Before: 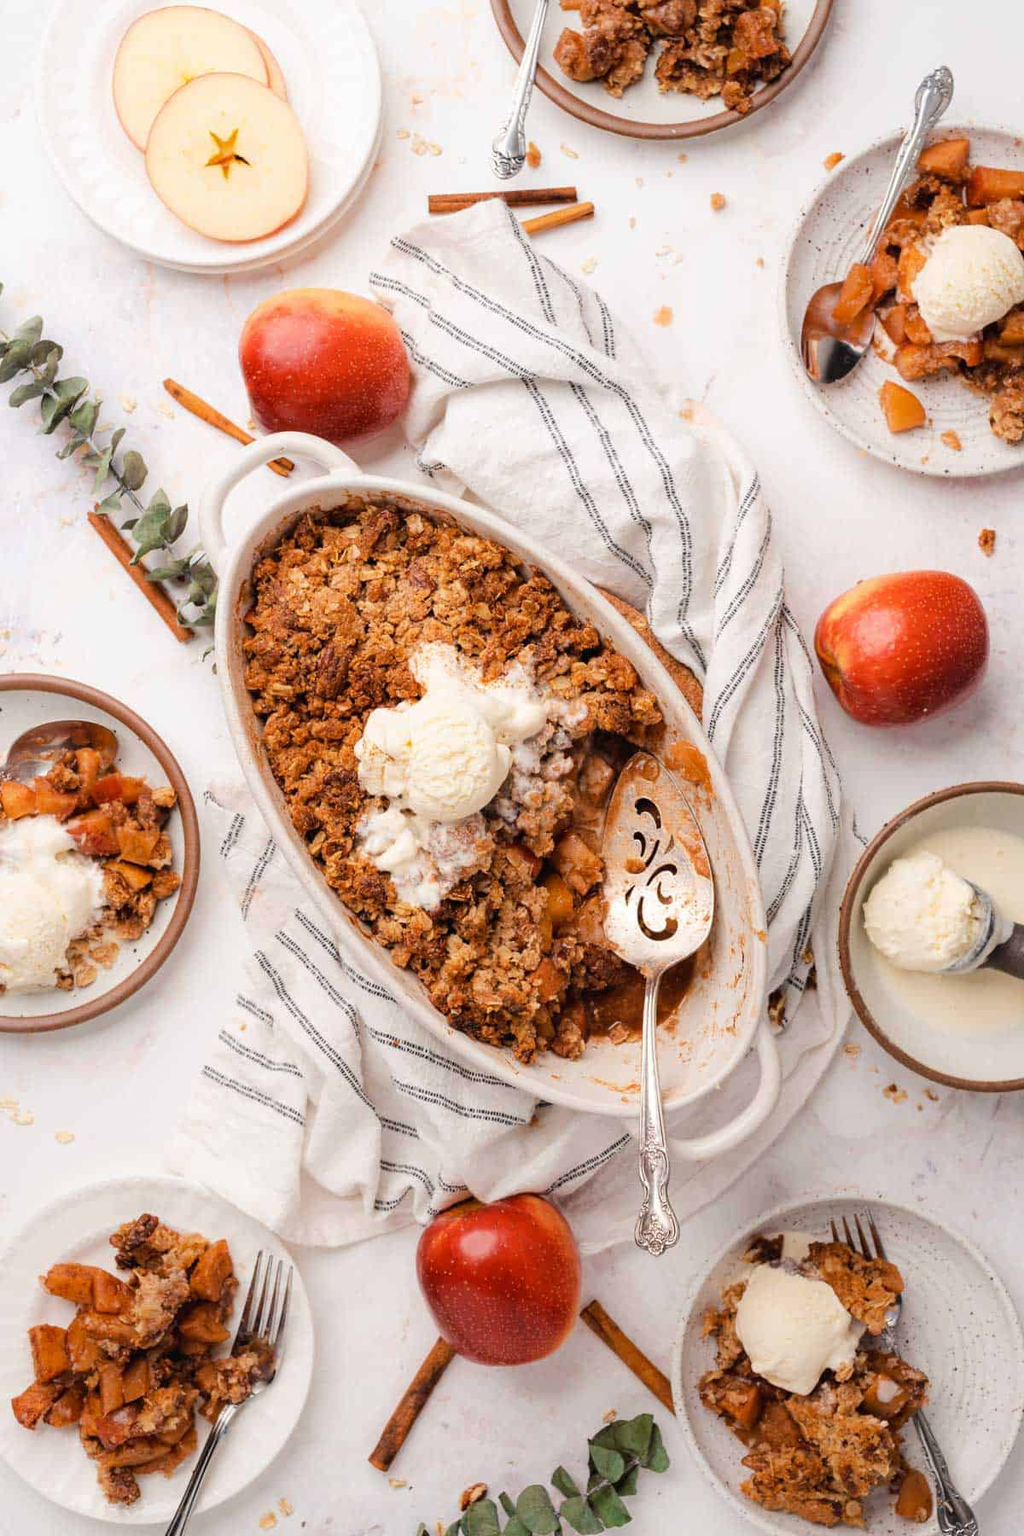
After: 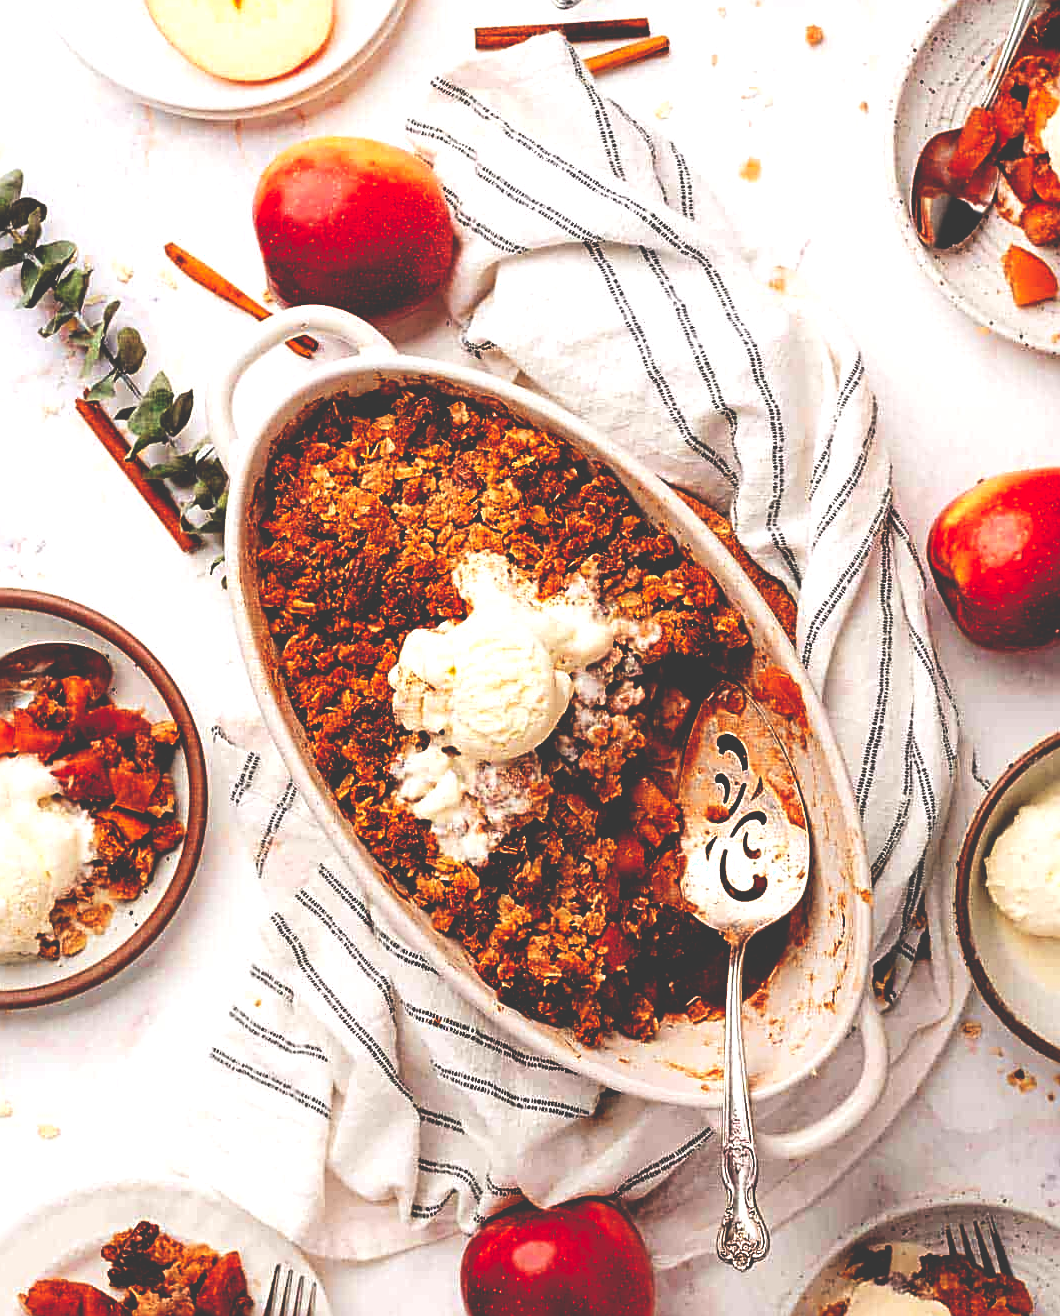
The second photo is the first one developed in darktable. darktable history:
base curve: curves: ch0 [(0, 0.036) (0.083, 0.04) (0.804, 1)], preserve colors none
sharpen: radius 2.531, amount 0.622
crop and rotate: left 2.293%, top 11.191%, right 9.351%, bottom 15.666%
